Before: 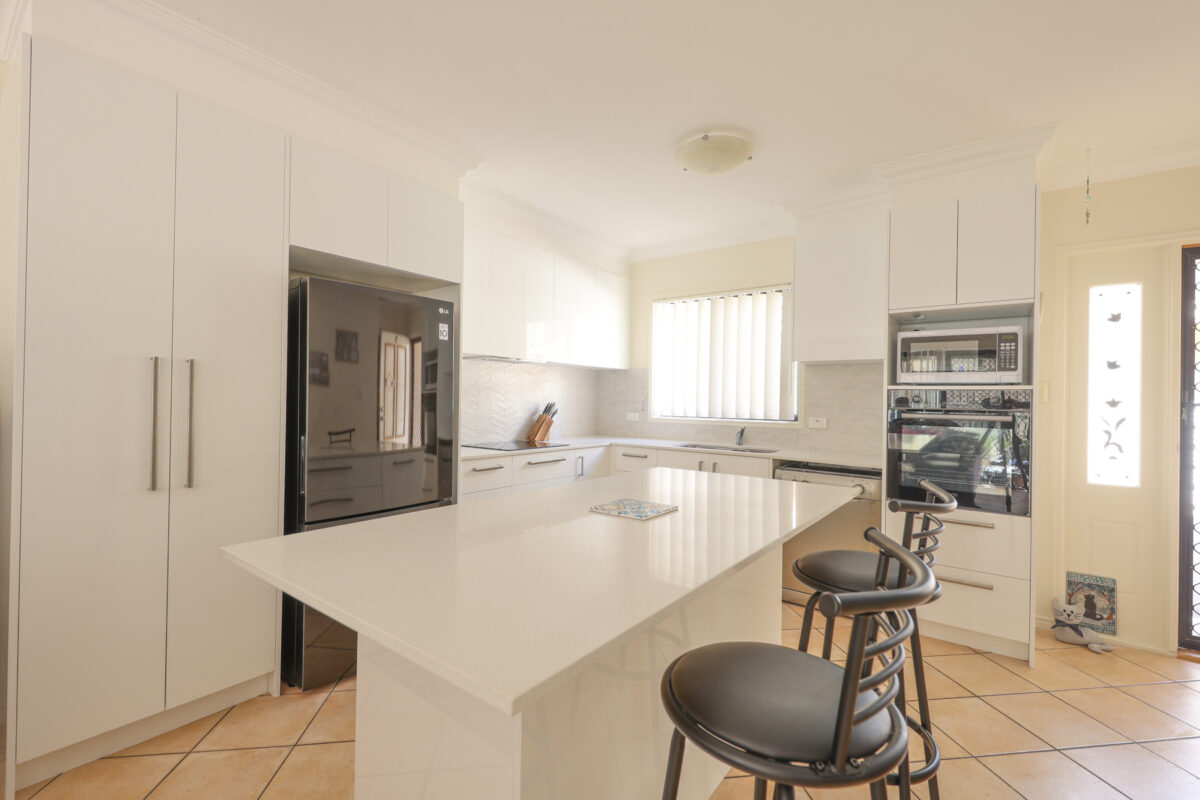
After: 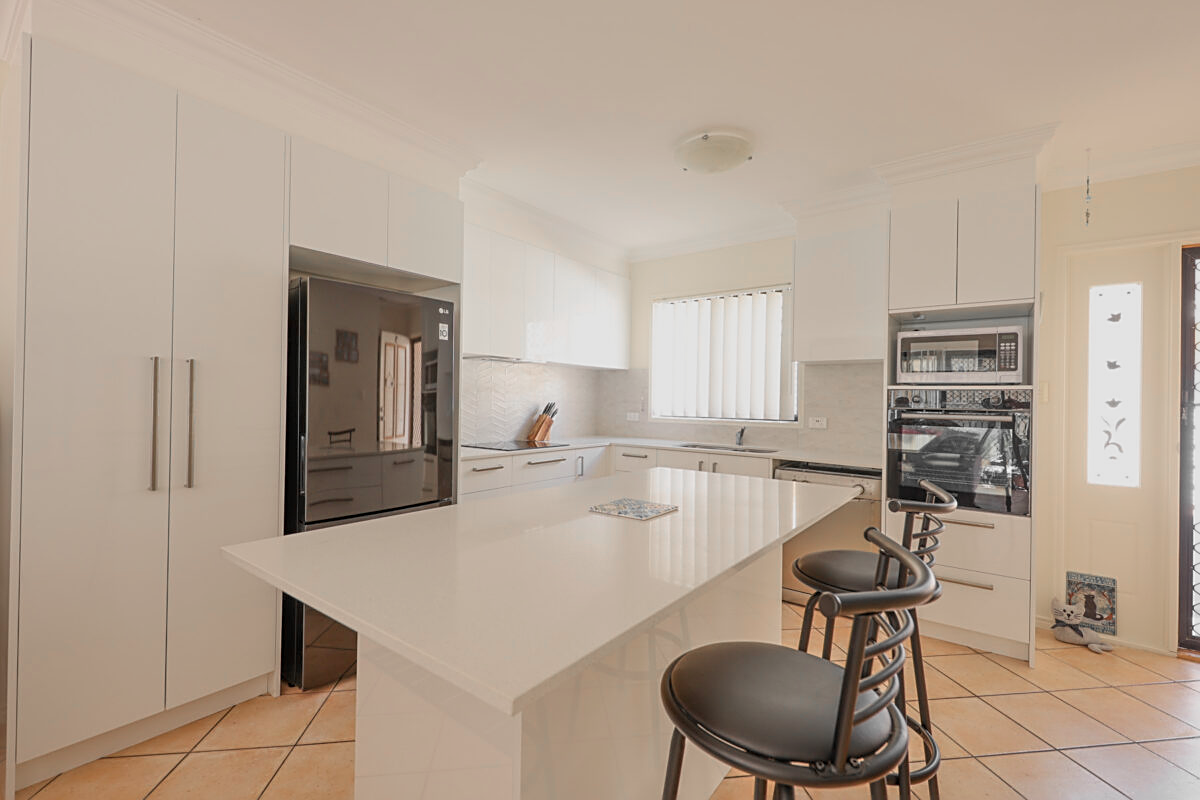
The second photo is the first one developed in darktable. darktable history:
color zones: curves: ch0 [(0, 0.447) (0.184, 0.543) (0.323, 0.476) (0.429, 0.445) (0.571, 0.443) (0.714, 0.451) (0.857, 0.452) (1, 0.447)]; ch1 [(0, 0.464) (0.176, 0.46) (0.287, 0.177) (0.429, 0.002) (0.571, 0) (0.714, 0) (0.857, 0) (1, 0.464)]
exposure: black level correction 0, exposure 0.953 EV, compensate exposure bias true, compensate highlight preservation false
sharpen: on, module defaults
